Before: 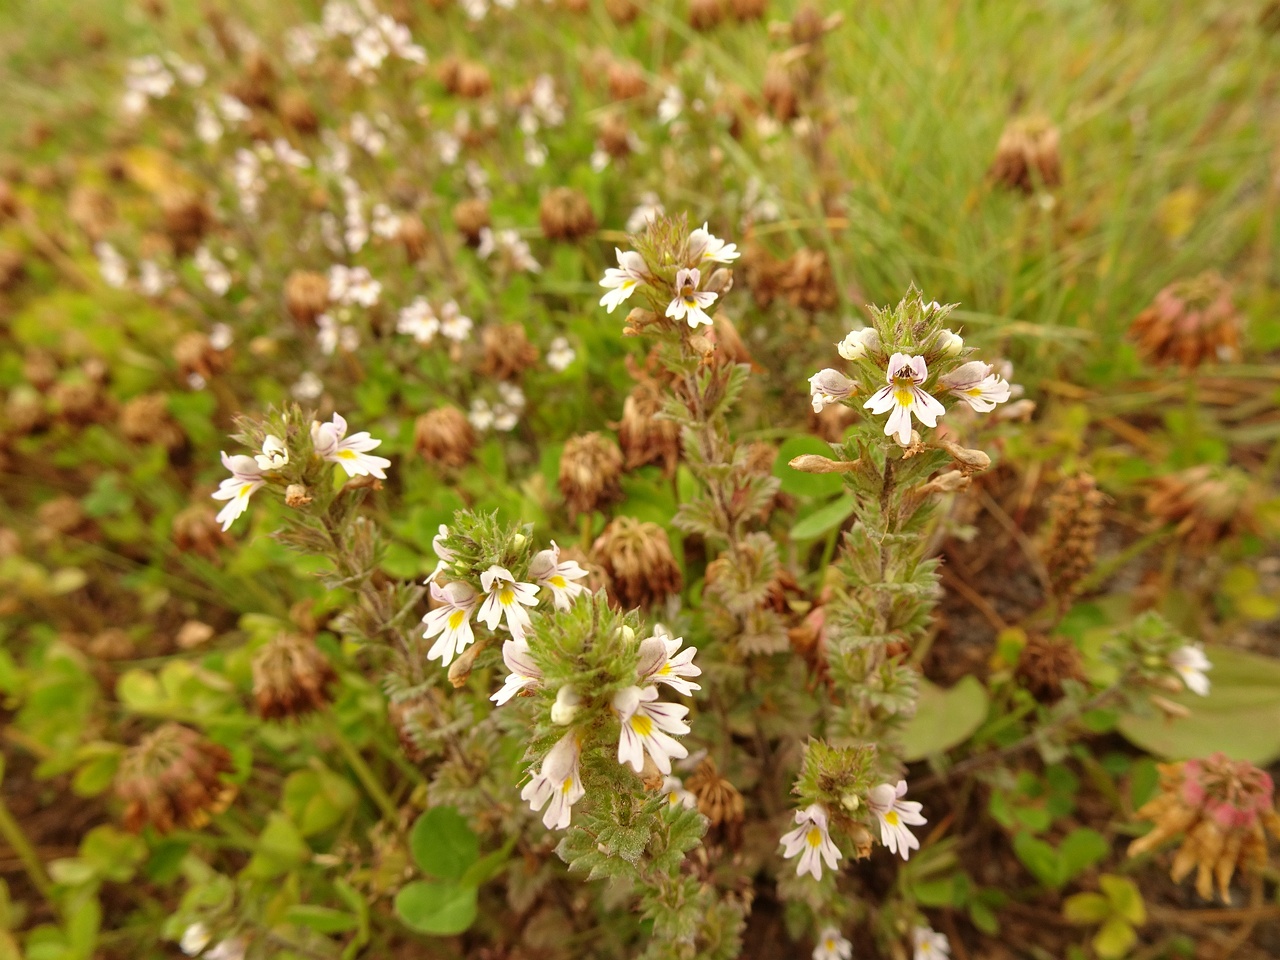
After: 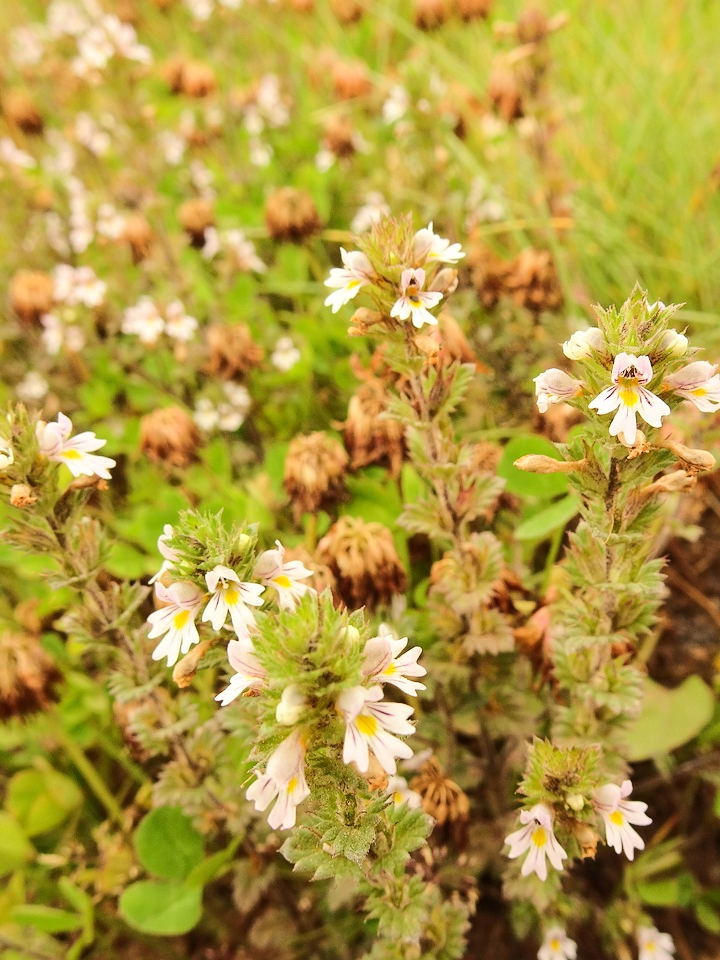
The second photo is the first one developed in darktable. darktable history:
rgb curve: curves: ch0 [(0, 0) (0.284, 0.292) (0.505, 0.644) (1, 1)], compensate middle gray true
crop: left 21.496%, right 22.254%
